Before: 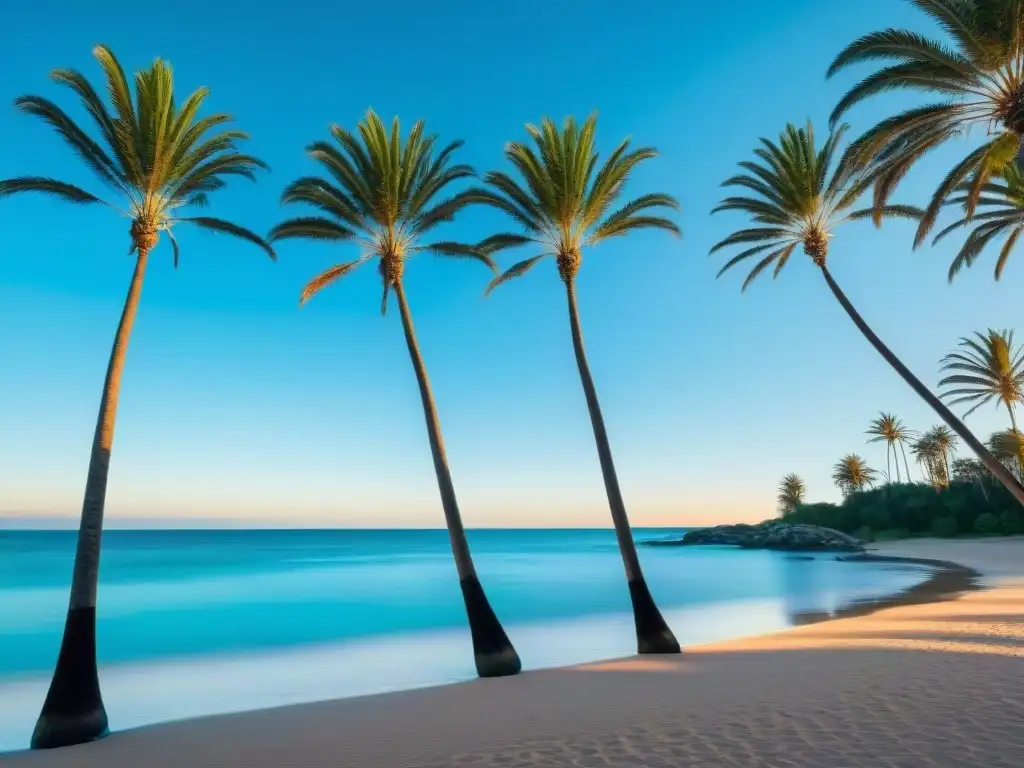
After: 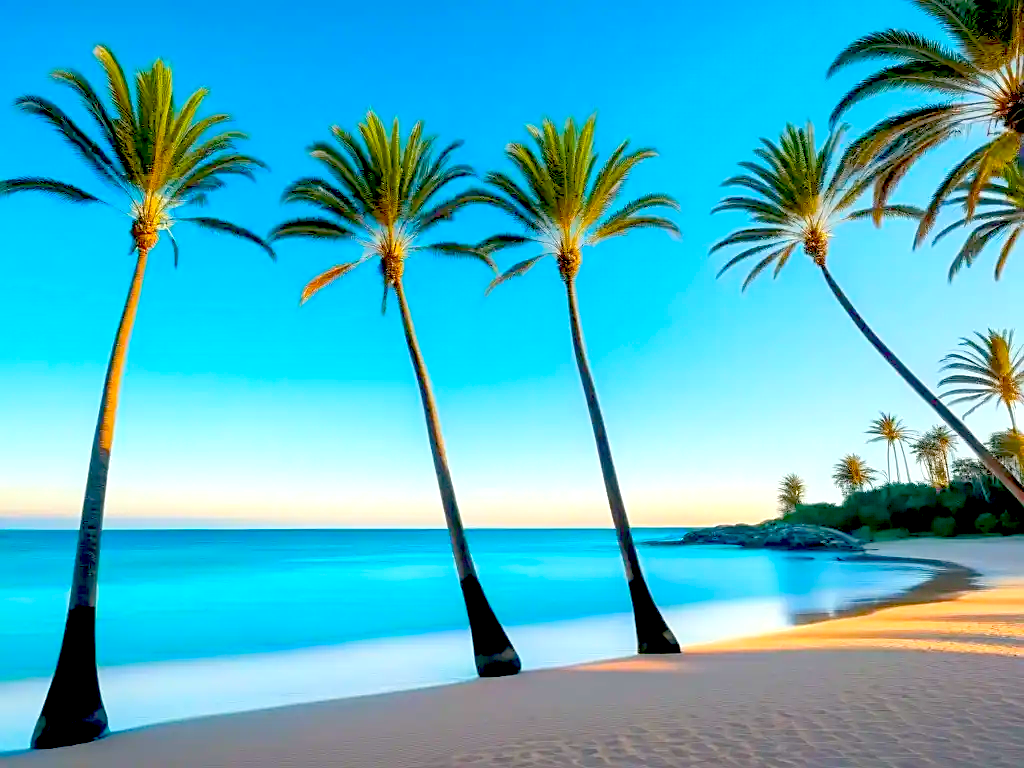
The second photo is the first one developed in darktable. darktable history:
exposure: black level correction 0.017, exposure -0.005 EV, compensate highlight preservation false
color balance rgb: shadows lift › hue 87.19°, perceptual saturation grading › global saturation 31.133%, perceptual brilliance grading › global brilliance 30.416%, contrast -29.44%
sharpen: on, module defaults
